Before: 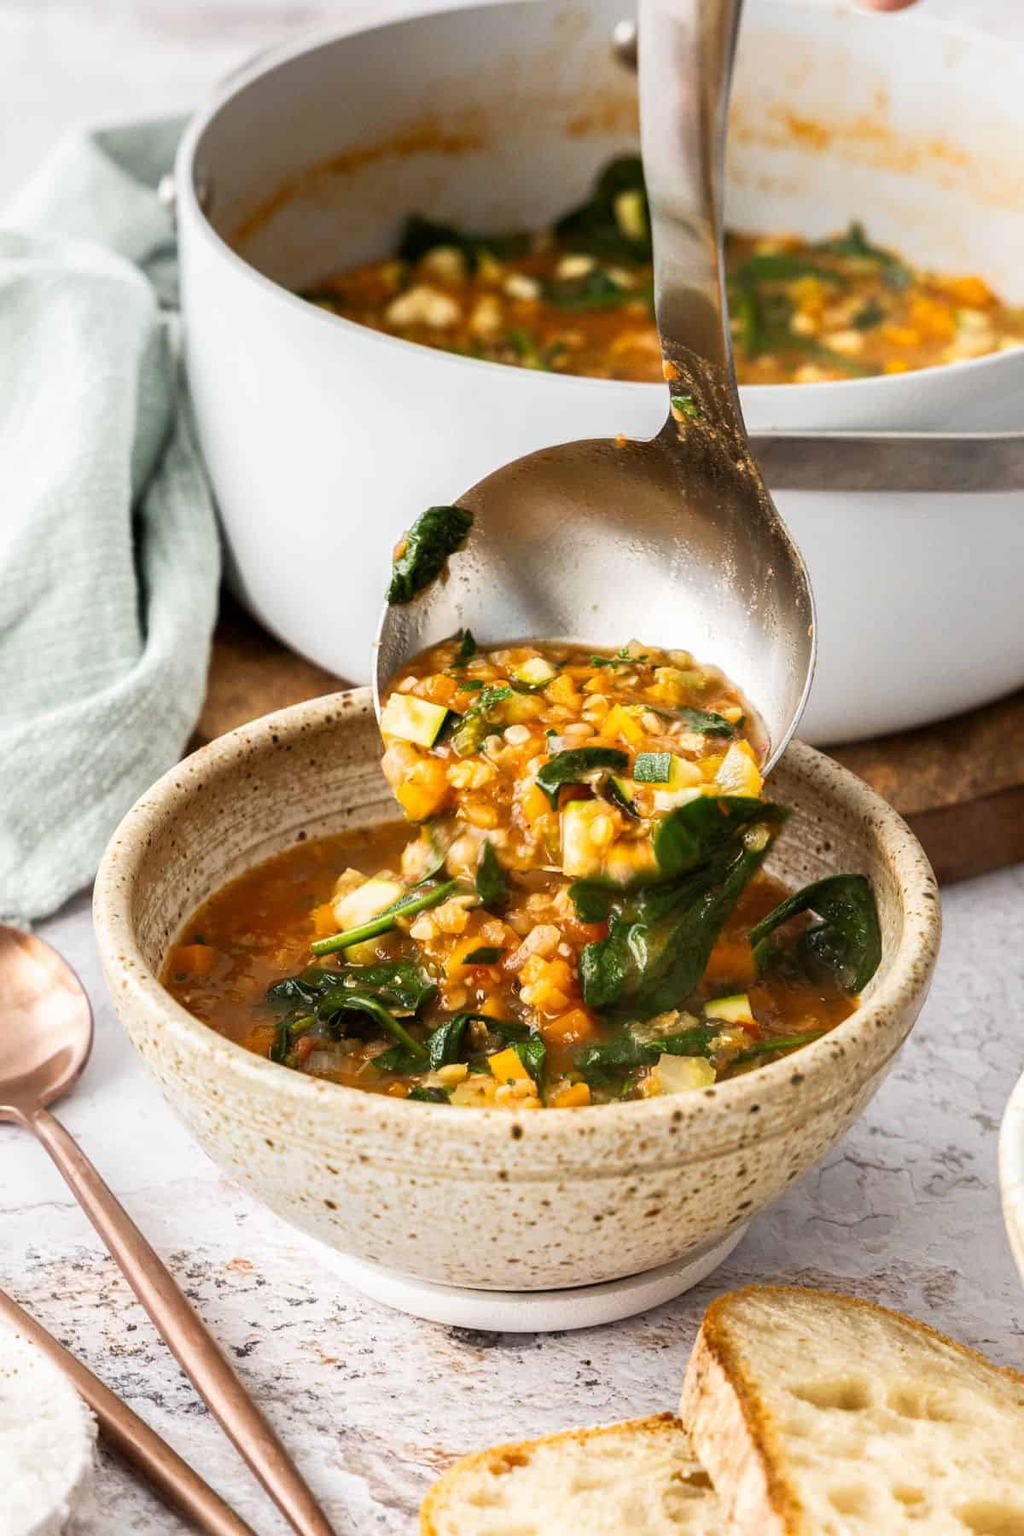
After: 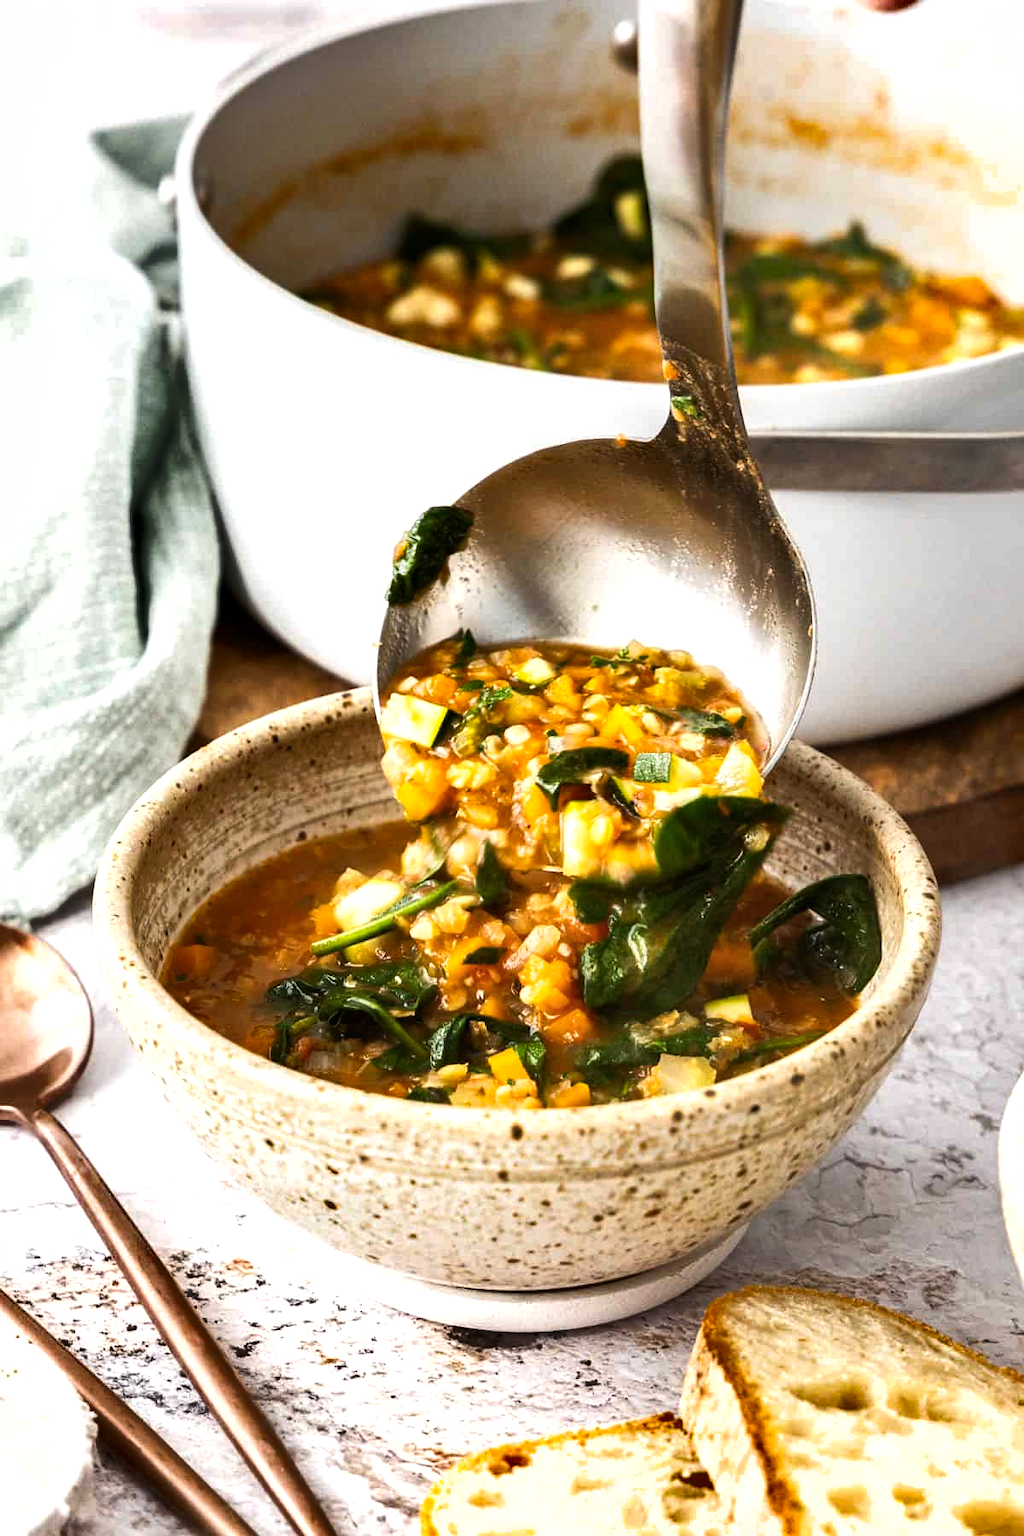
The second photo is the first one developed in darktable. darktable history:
color balance rgb: perceptual saturation grading › global saturation 3.7%, global vibrance 5.56%, contrast 3.24%
tone equalizer: -8 EV -0.417 EV, -7 EV -0.389 EV, -6 EV -0.333 EV, -5 EV -0.222 EV, -3 EV 0.222 EV, -2 EV 0.333 EV, -1 EV 0.389 EV, +0 EV 0.417 EV, edges refinement/feathering 500, mask exposure compensation -1.57 EV, preserve details no
shadows and highlights: soften with gaussian
